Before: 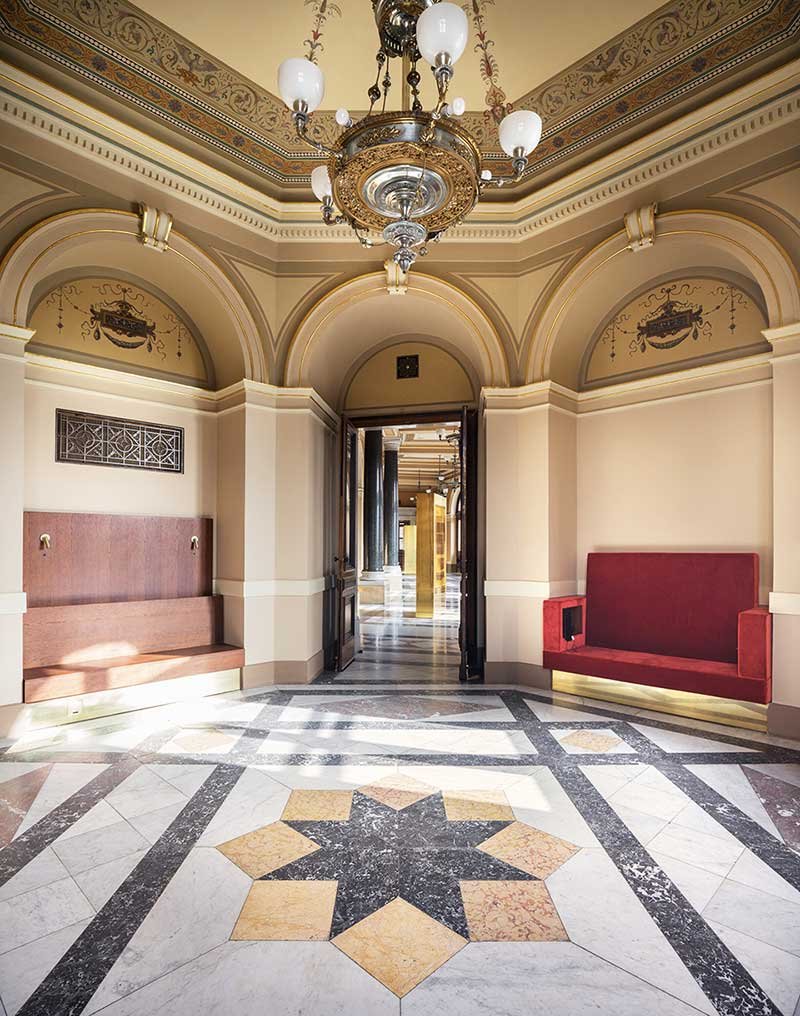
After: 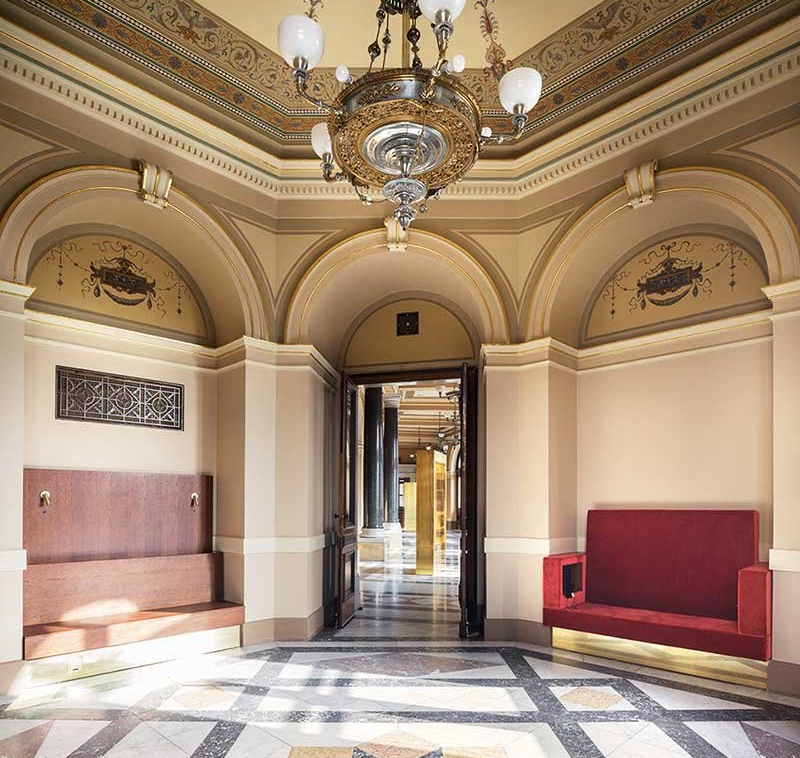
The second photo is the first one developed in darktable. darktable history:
crop: top 4.239%, bottom 21.063%
